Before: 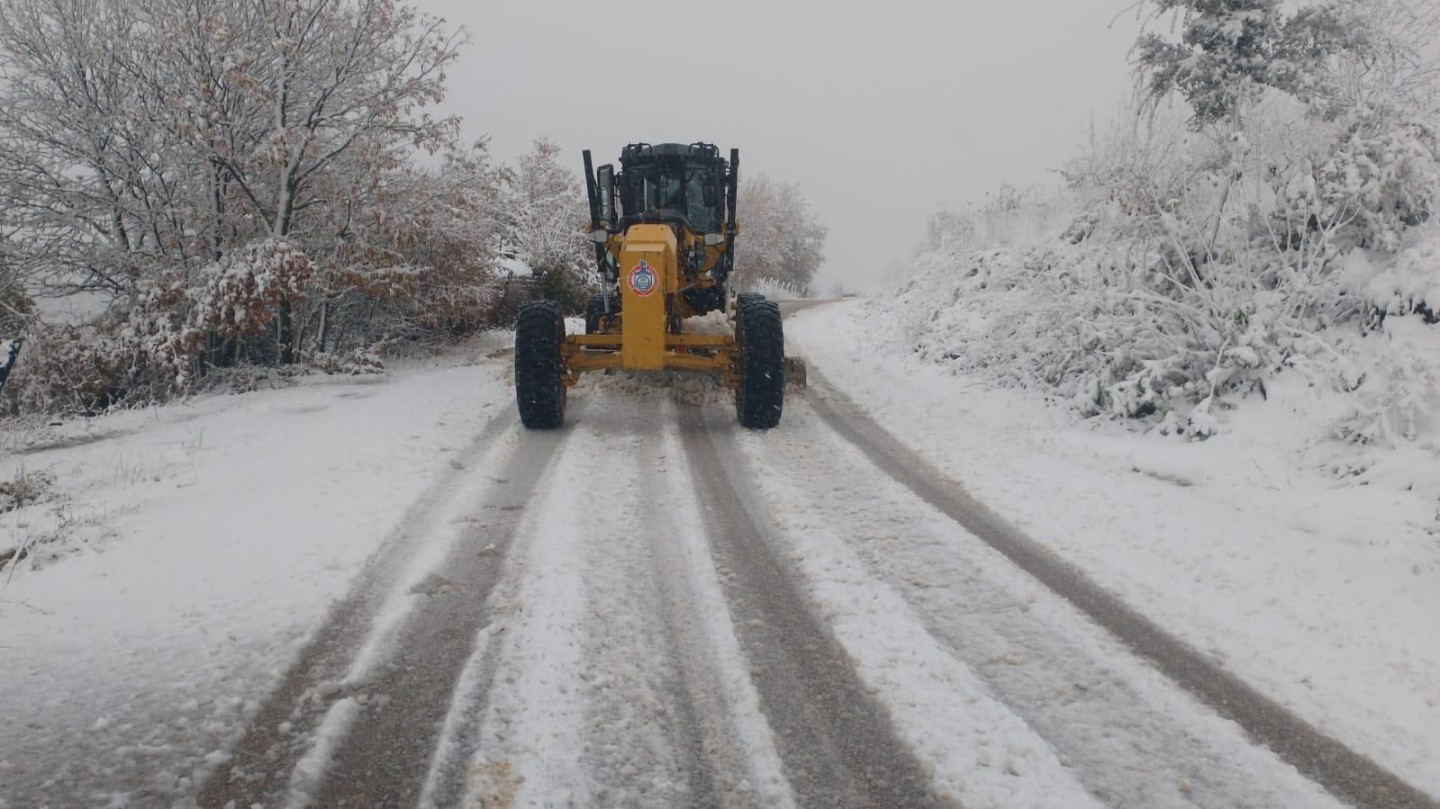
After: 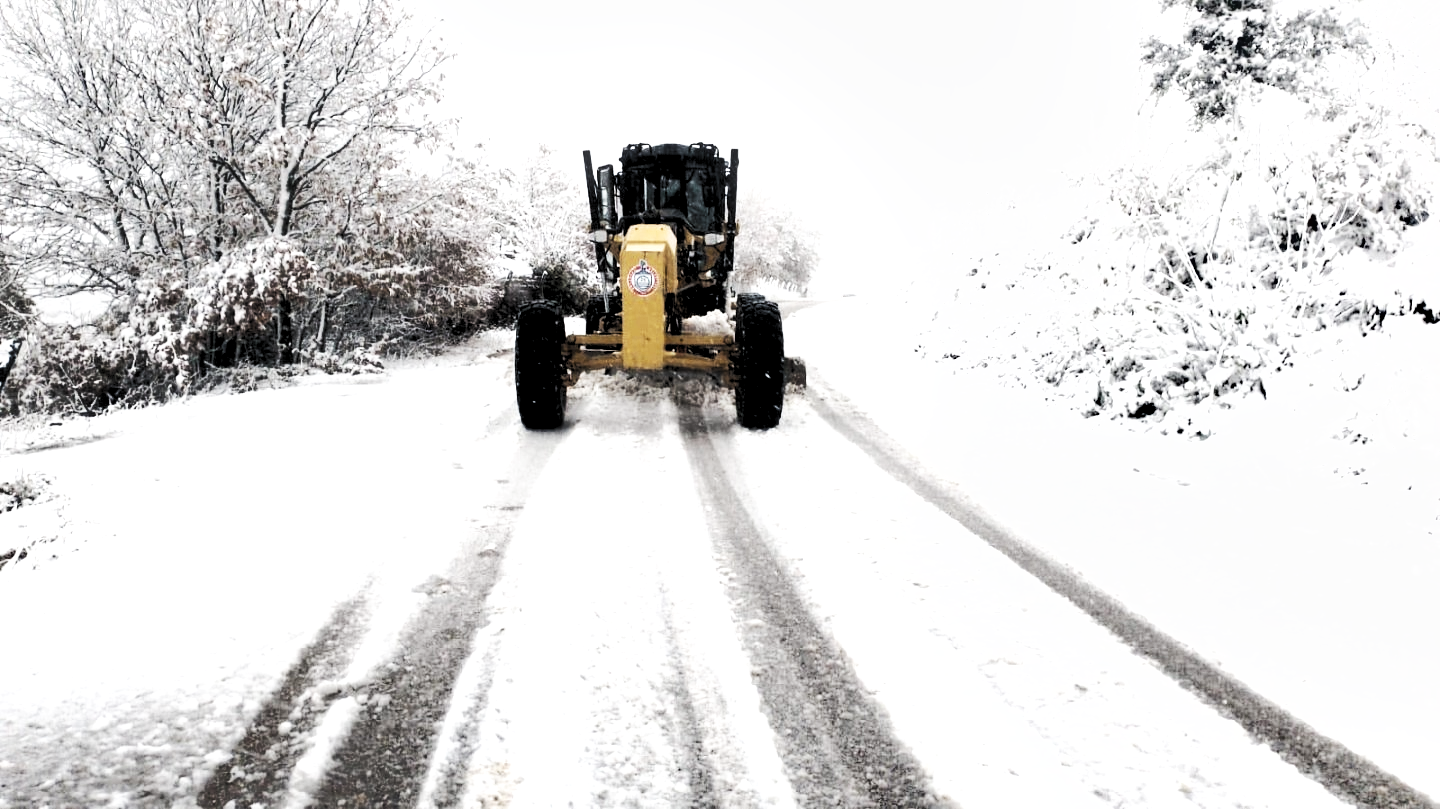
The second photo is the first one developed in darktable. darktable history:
shadows and highlights: soften with gaussian
haze removal: strength -0.1, adaptive false
exposure: black level correction 0, exposure 1.625 EV, compensate exposure bias true, compensate highlight preservation false
levels: levels [0.514, 0.759, 1]
base curve: curves: ch0 [(0, 0) (0.028, 0.03) (0.121, 0.232) (0.46, 0.748) (0.859, 0.968) (1, 1)], preserve colors none
